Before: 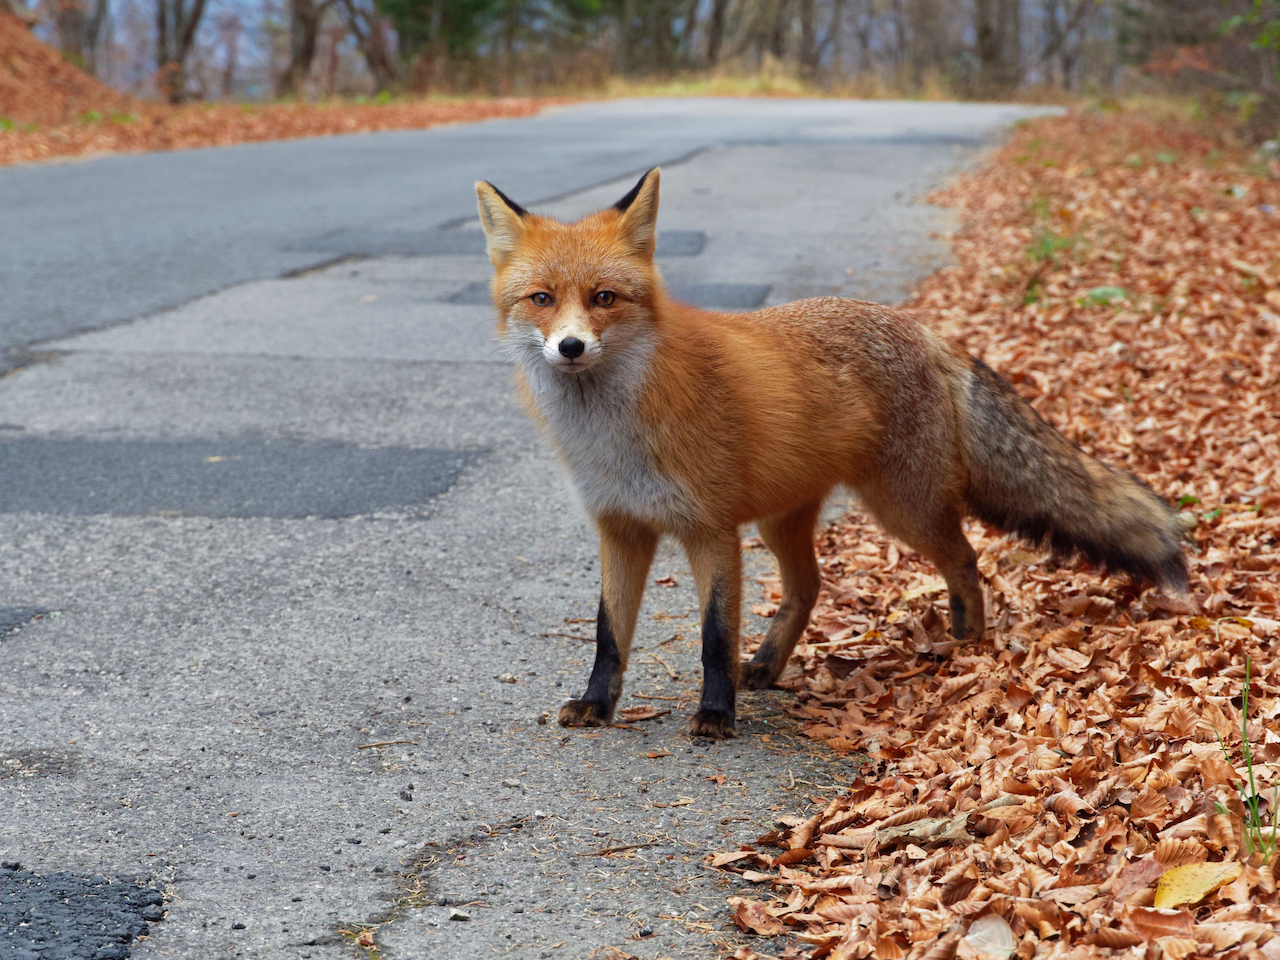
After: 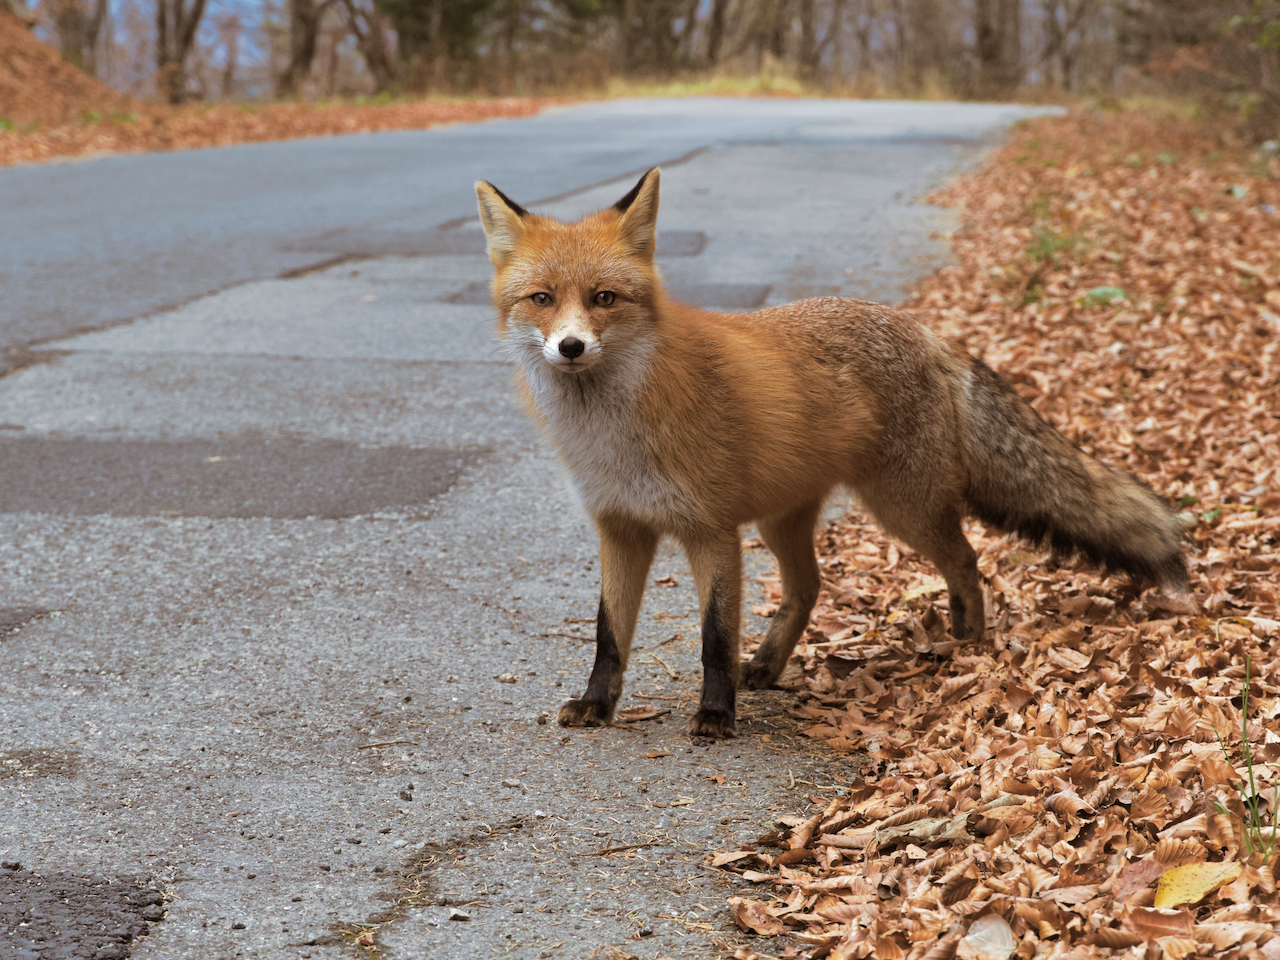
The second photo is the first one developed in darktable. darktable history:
shadows and highlights: soften with gaussian
split-toning: shadows › hue 32.4°, shadows › saturation 0.51, highlights › hue 180°, highlights › saturation 0, balance -60.17, compress 55.19%
